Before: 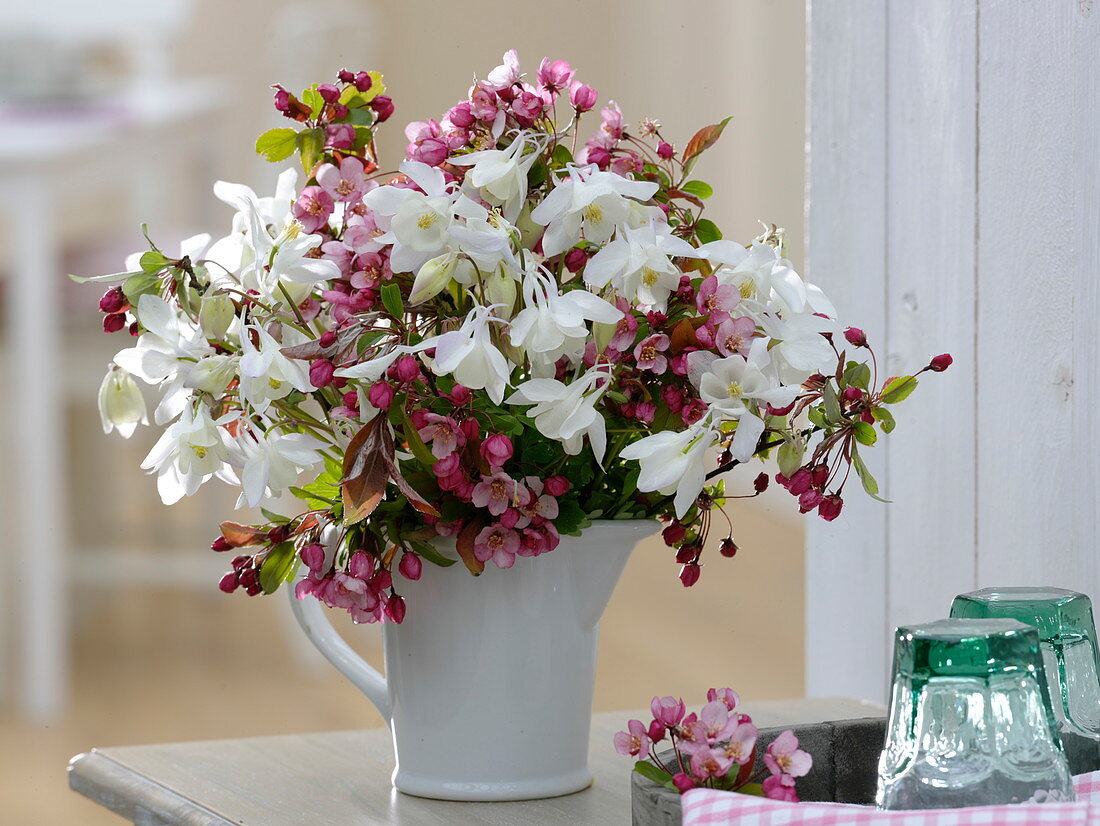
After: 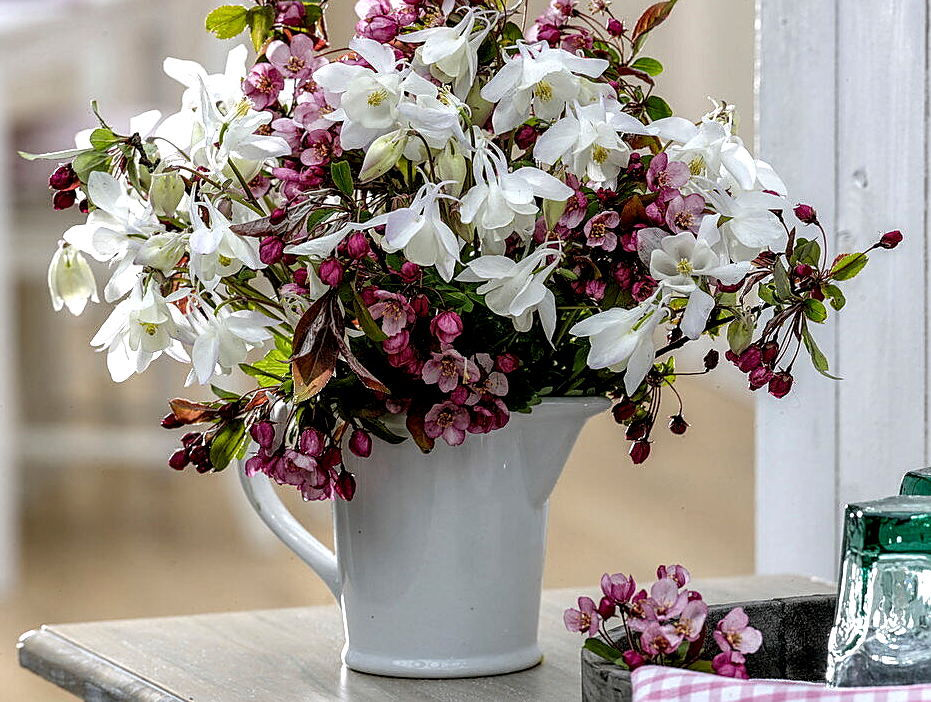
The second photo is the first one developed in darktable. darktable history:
levels: levels [0.073, 0.497, 0.972]
sharpen: on, module defaults
crop and rotate: left 4.619%, top 14.973%, right 10.676%
local contrast: highlights 17%, detail 187%
